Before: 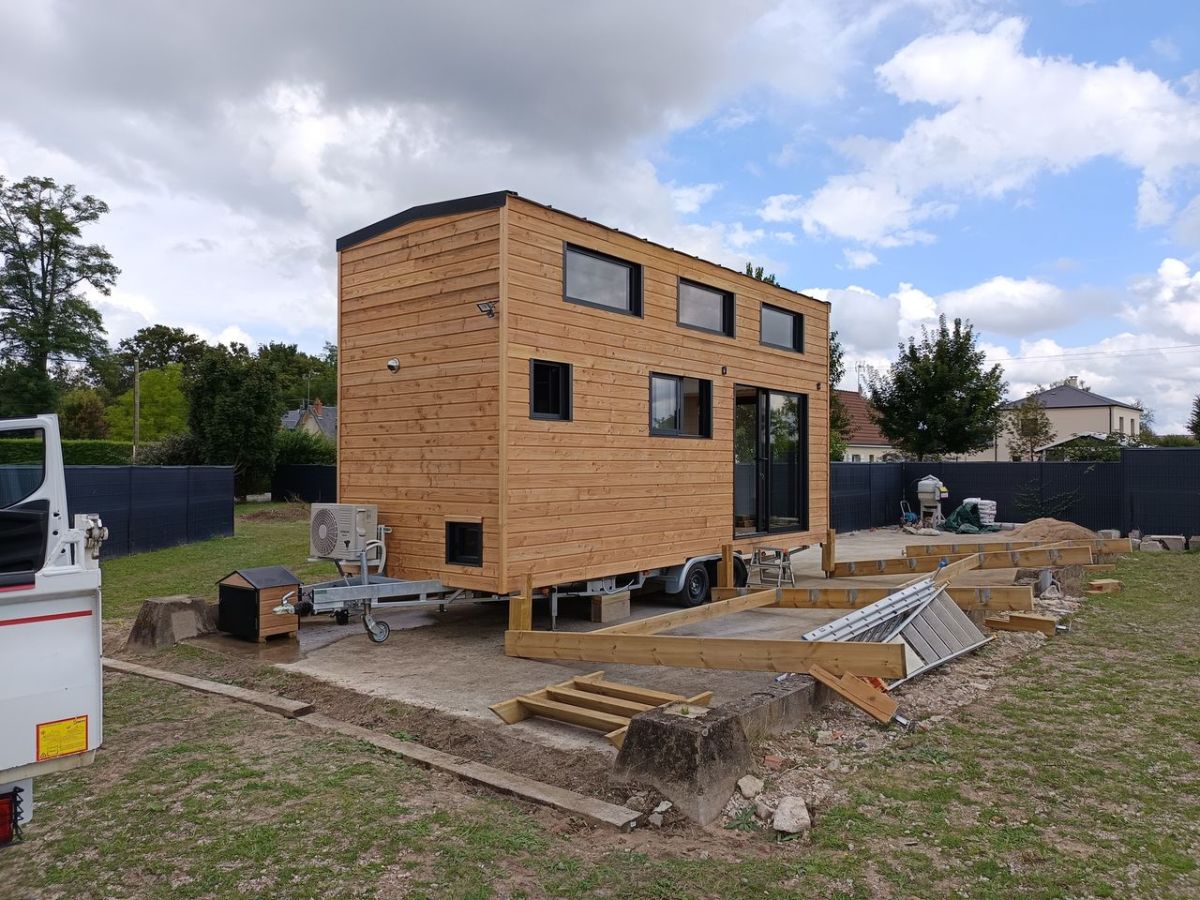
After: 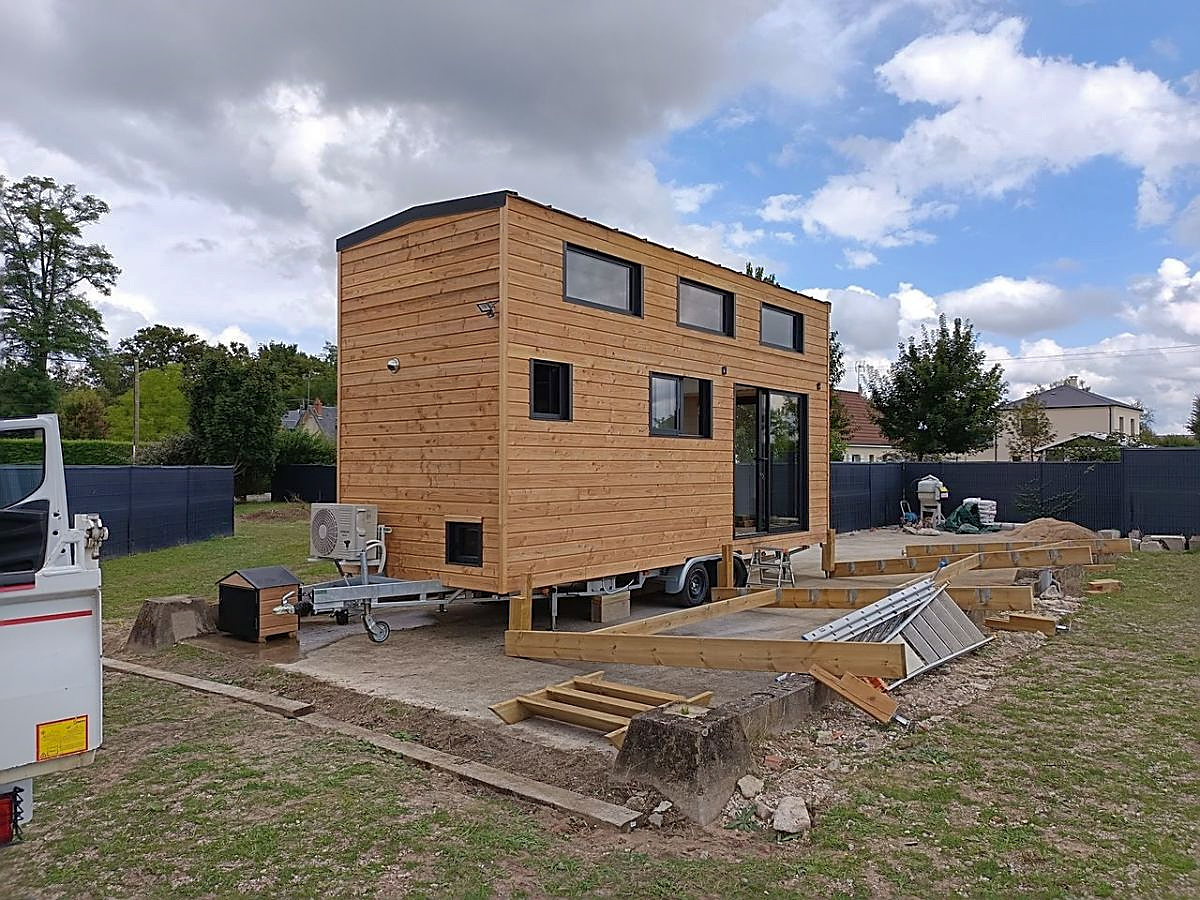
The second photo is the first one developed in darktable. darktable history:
sharpen: radius 1.398, amount 1.24, threshold 0.845
shadows and highlights: on, module defaults
